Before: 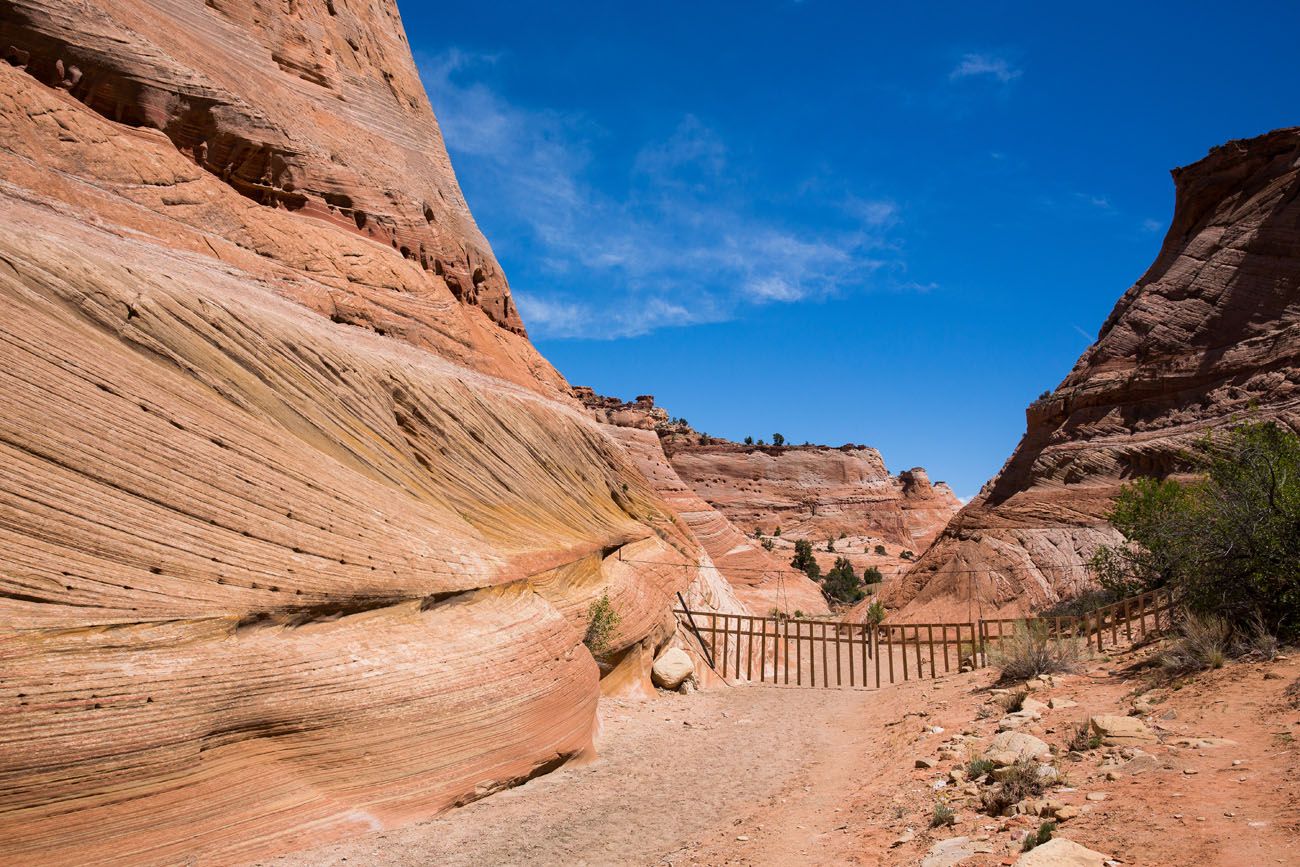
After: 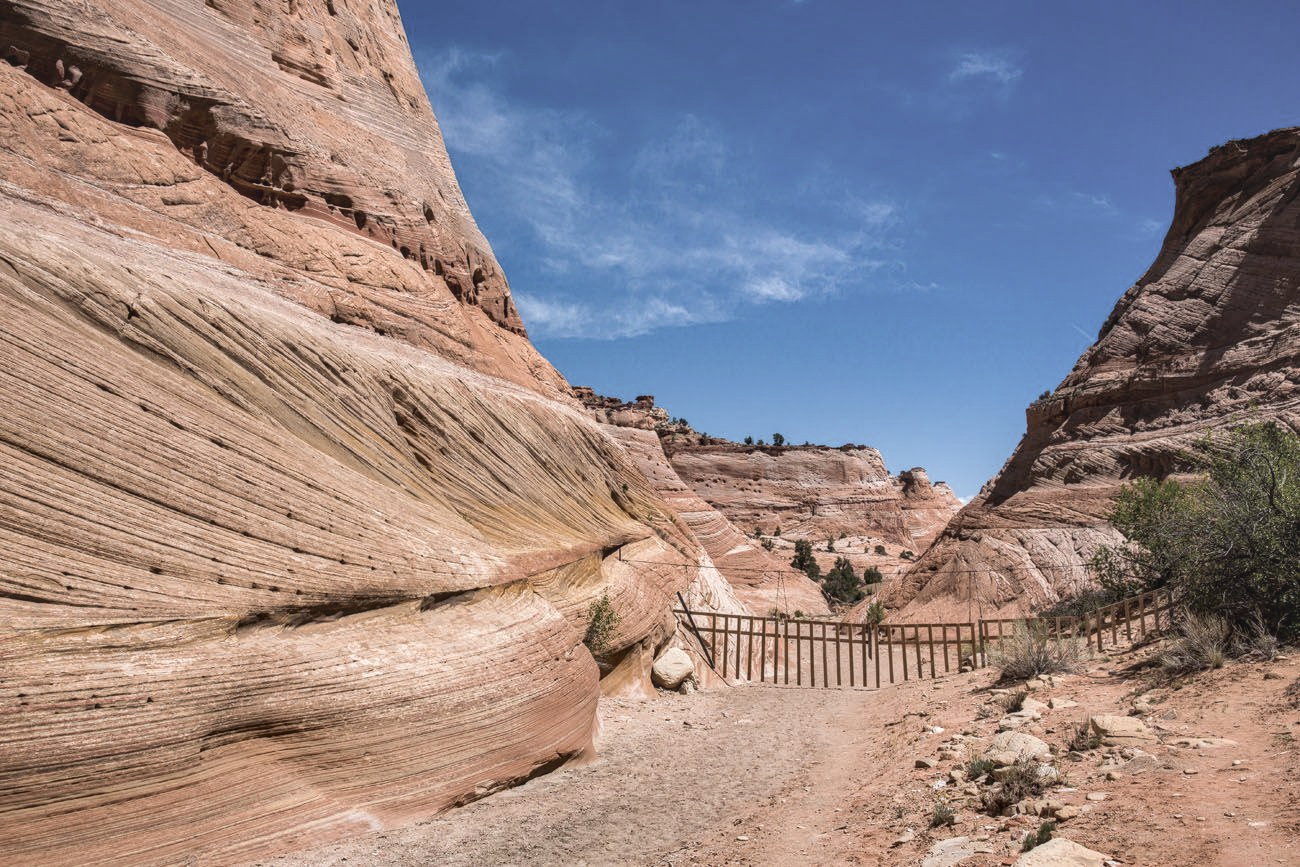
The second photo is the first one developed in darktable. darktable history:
local contrast: highlights 20%, detail 150%
contrast brightness saturation: contrast -0.26, saturation -0.43
exposure: black level correction 0, exposure 0.5 EV, compensate exposure bias true, compensate highlight preservation false
shadows and highlights: low approximation 0.01, soften with gaussian
